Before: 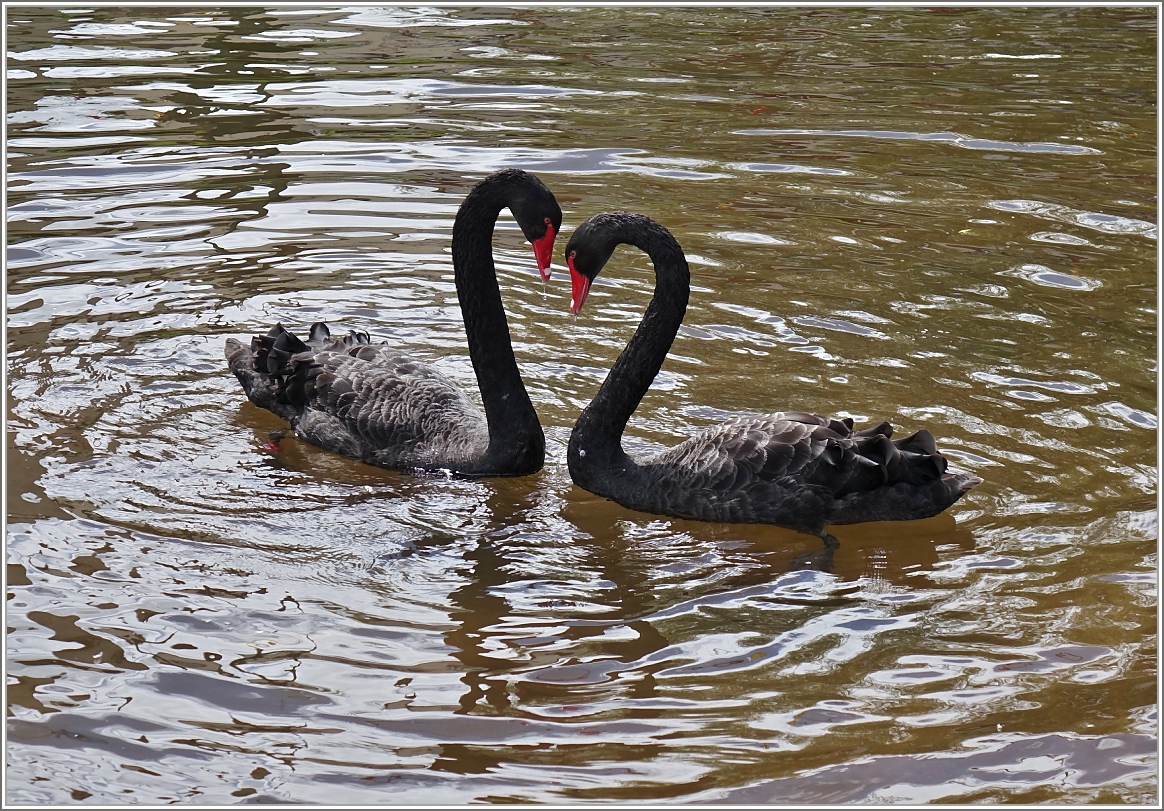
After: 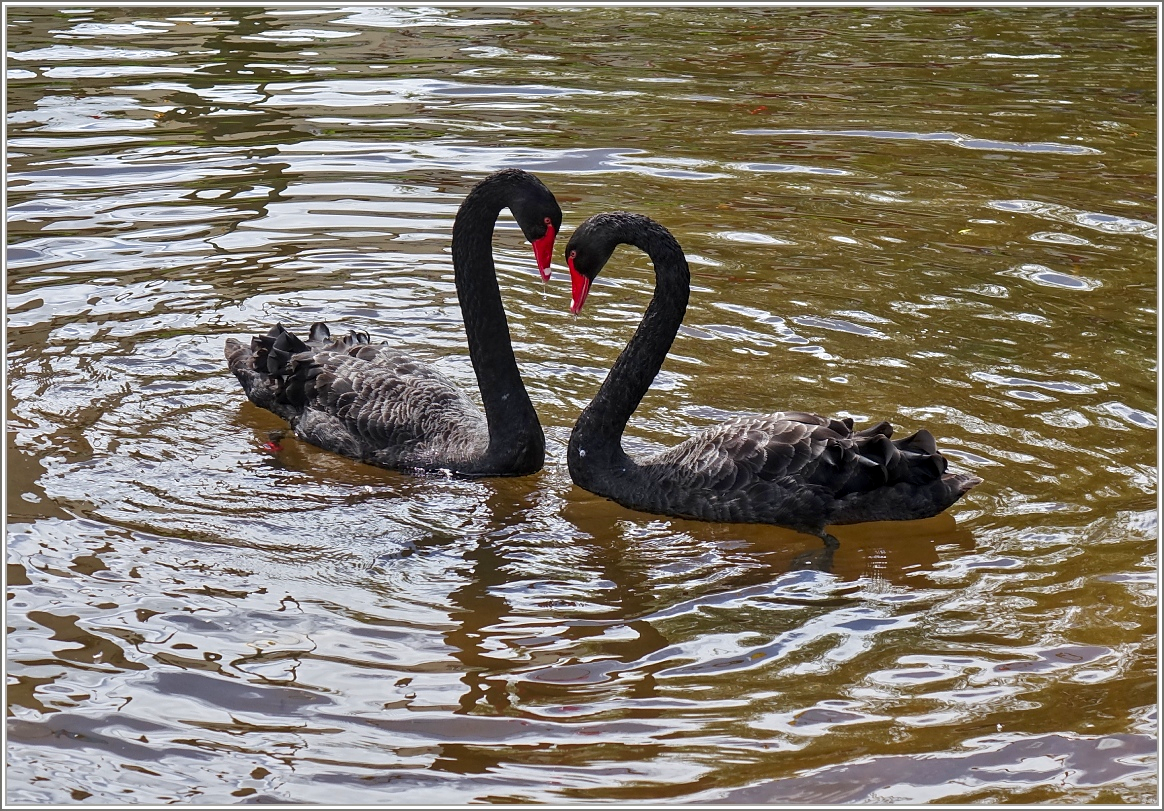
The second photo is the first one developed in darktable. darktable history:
color correction: saturation 1.11
contrast brightness saturation: saturation 0.13
local contrast: on, module defaults
